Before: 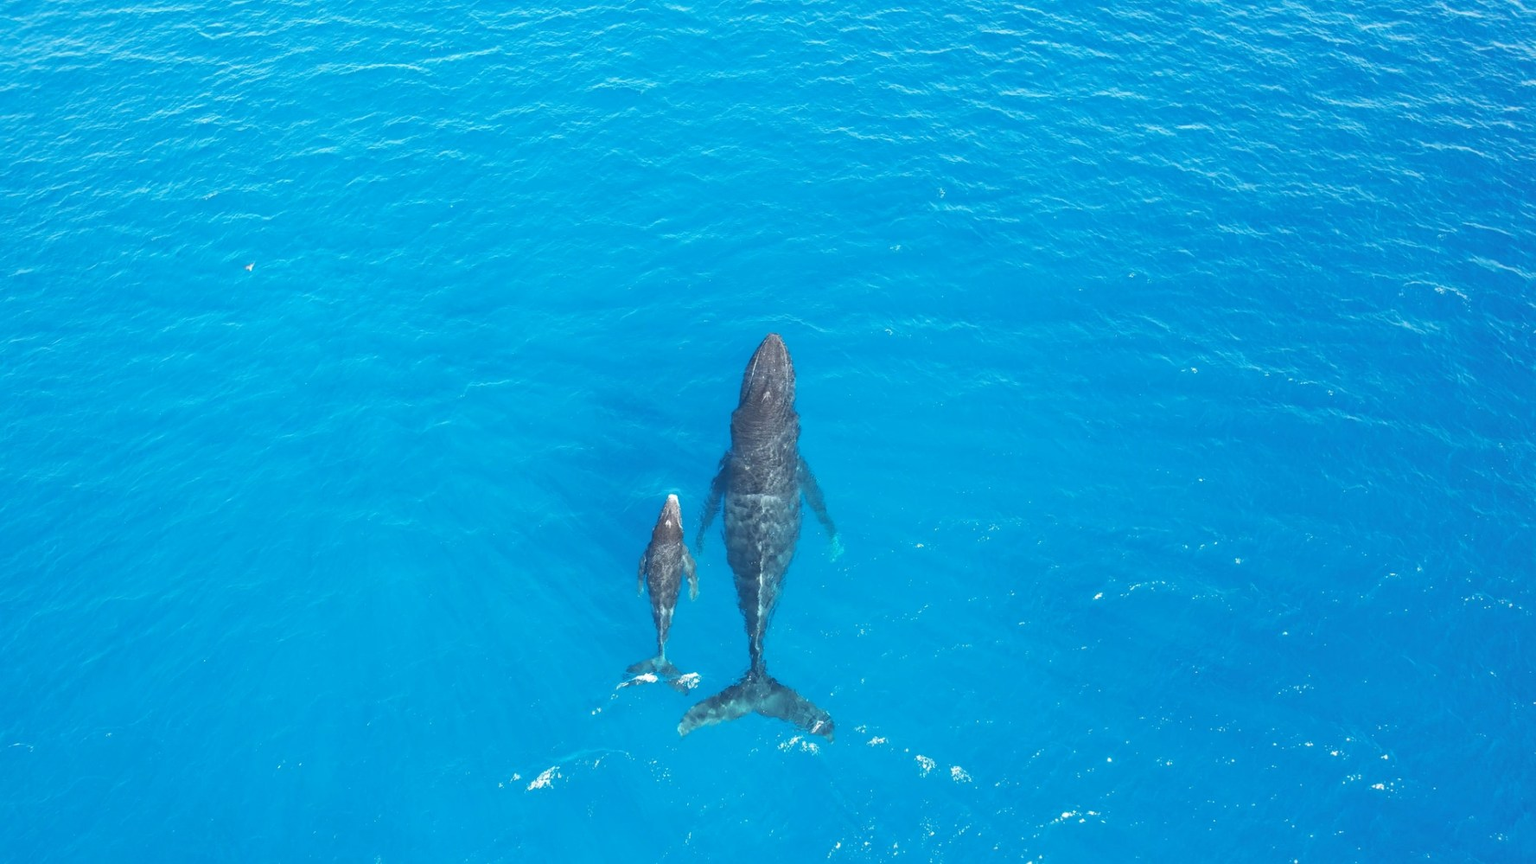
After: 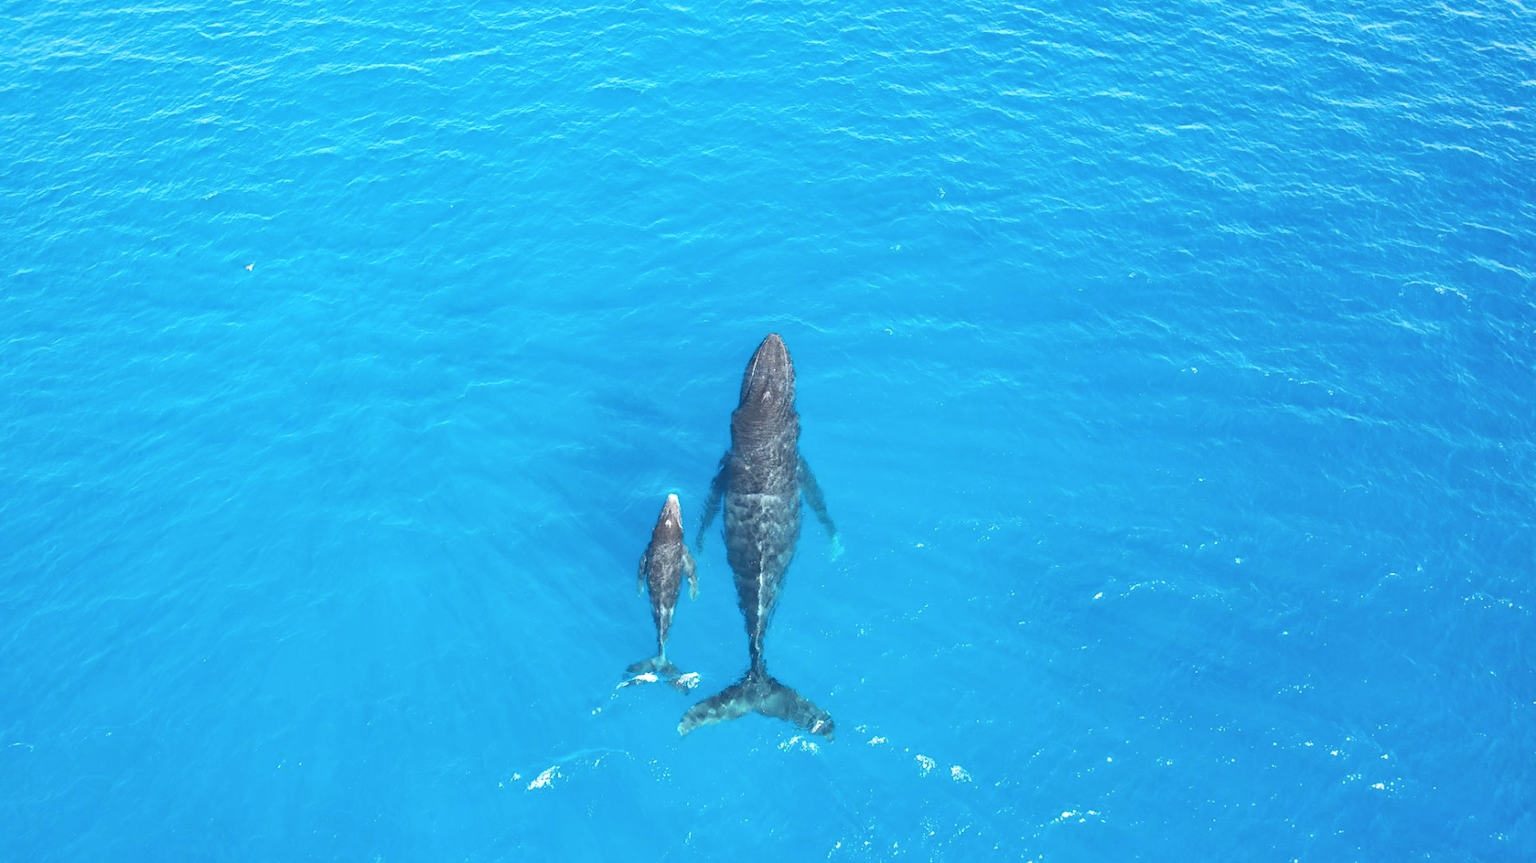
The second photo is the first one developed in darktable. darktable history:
shadows and highlights: shadows 37.27, highlights -28.18, soften with gaussian
contrast brightness saturation: contrast 0.15, brightness 0.05
exposure: exposure 0.127 EV, compensate highlight preservation false
